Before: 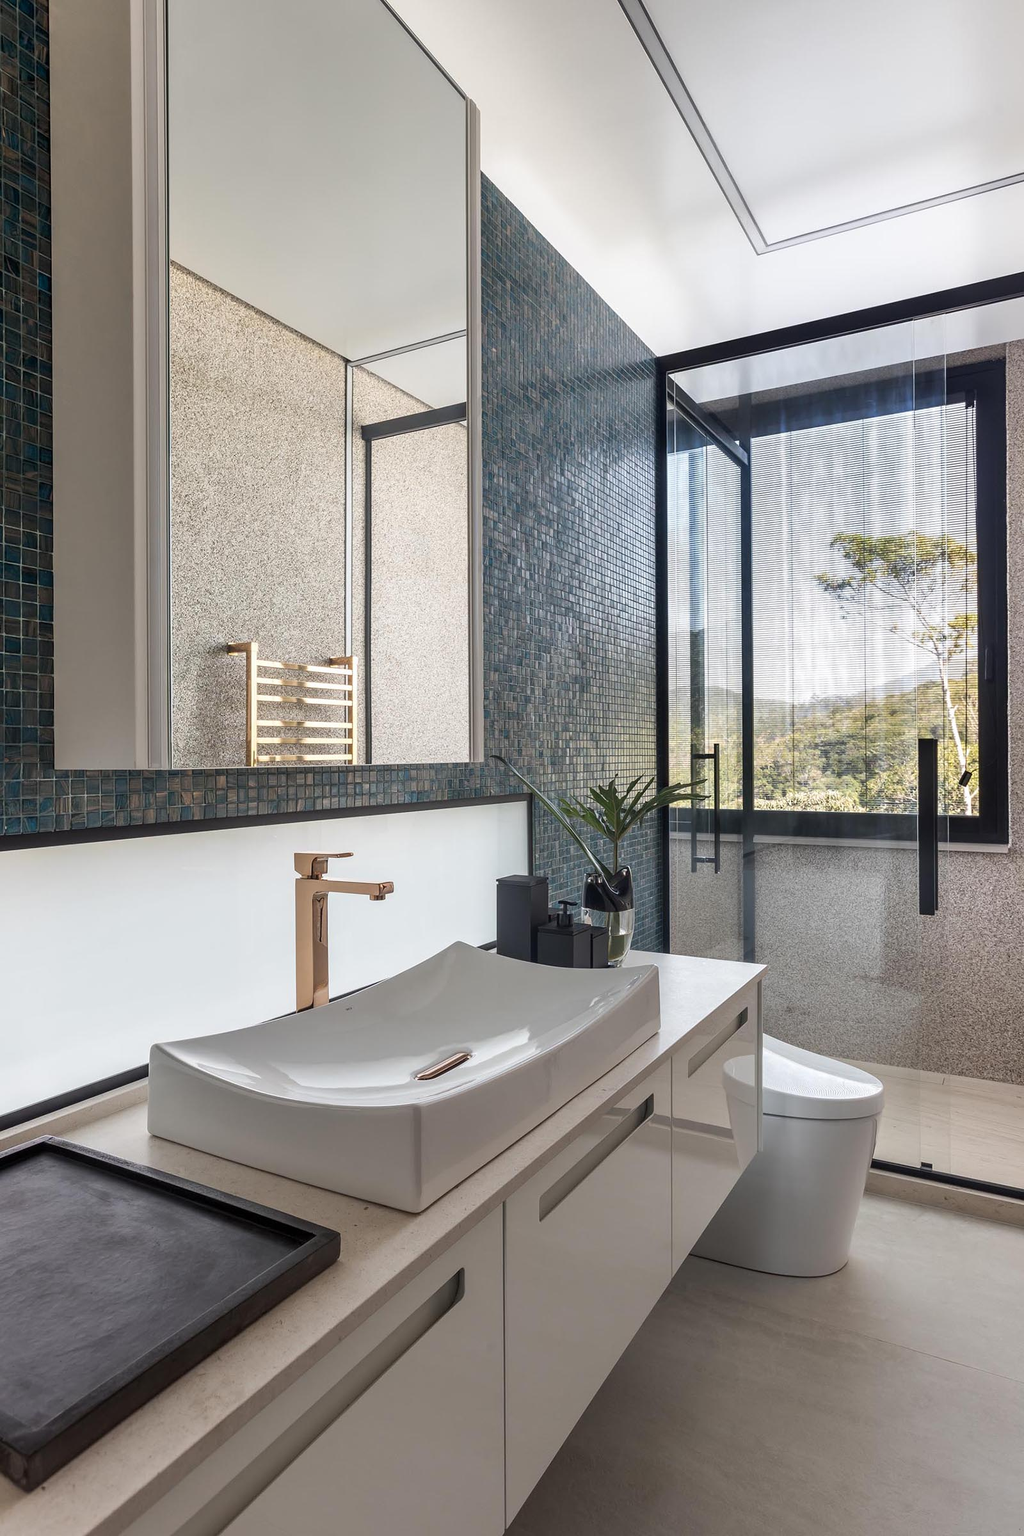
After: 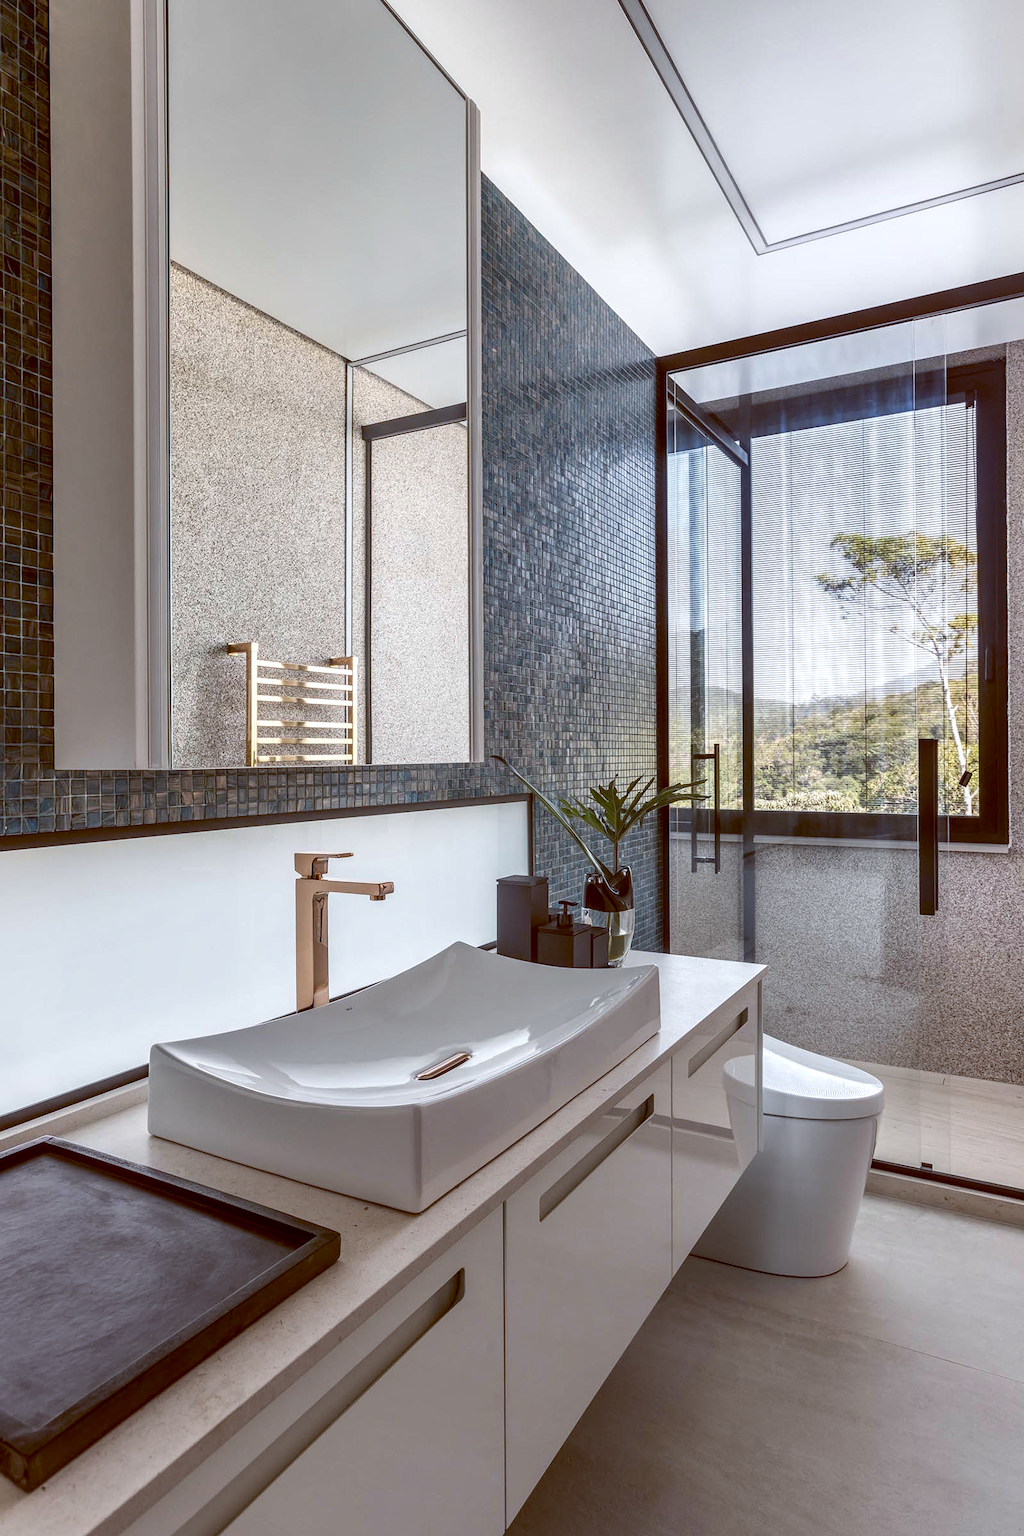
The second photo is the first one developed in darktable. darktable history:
color balance: lift [1, 1.015, 1.004, 0.985], gamma [1, 0.958, 0.971, 1.042], gain [1, 0.956, 0.977, 1.044]
local contrast: on, module defaults
